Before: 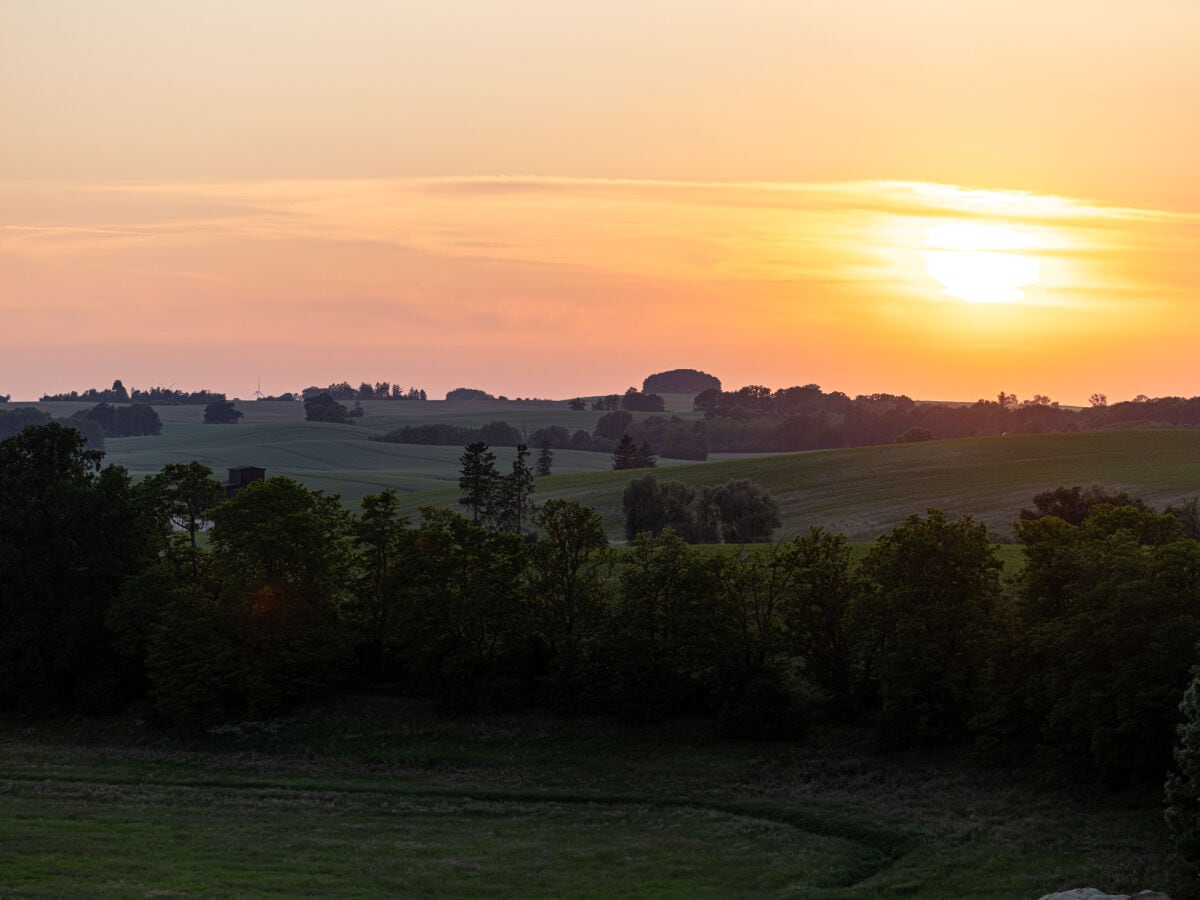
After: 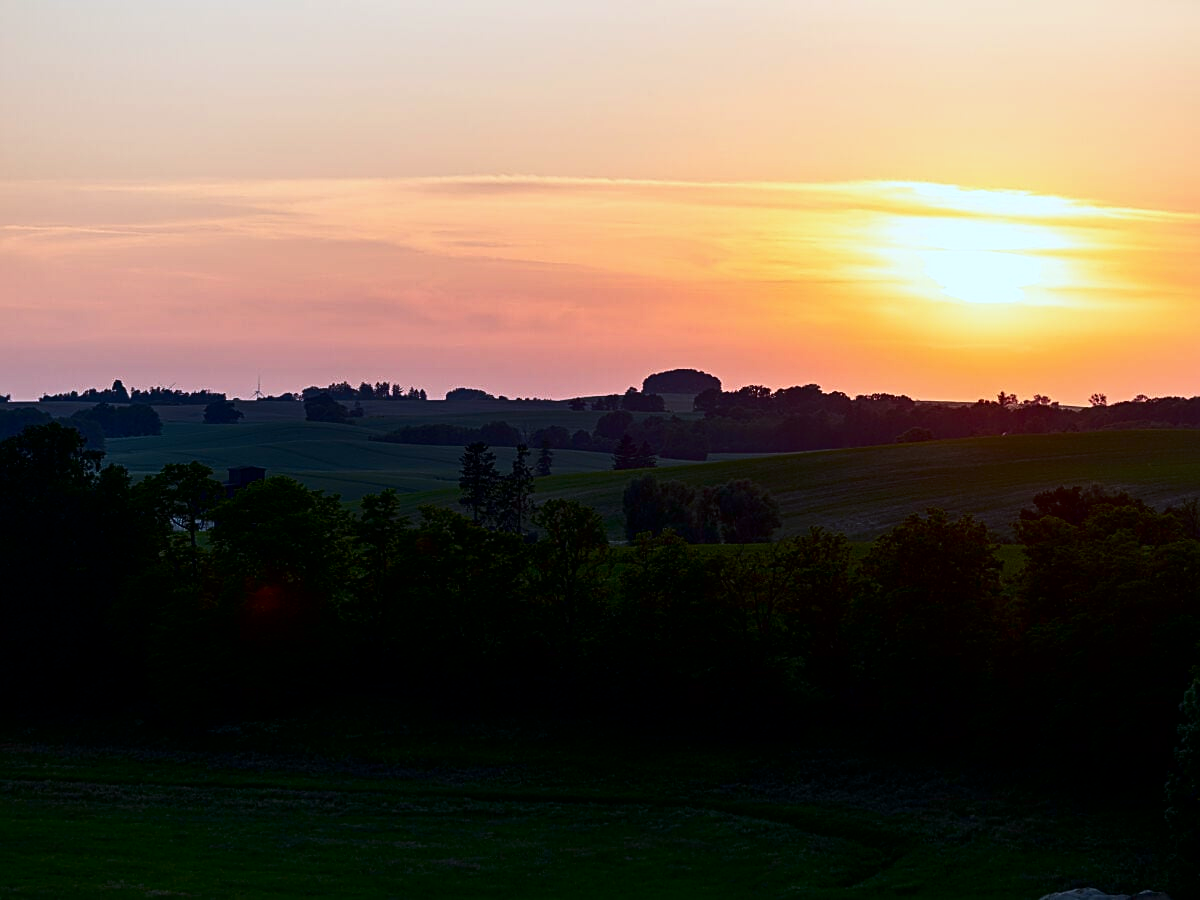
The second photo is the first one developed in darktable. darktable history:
contrast brightness saturation: contrast 0.19, brightness -0.24, saturation 0.11
sharpen: on, module defaults
color calibration: output R [0.972, 0.068, -0.094, 0], output G [-0.178, 1.216, -0.086, 0], output B [0.095, -0.136, 0.98, 0], illuminant custom, x 0.371, y 0.381, temperature 4283.16 K
